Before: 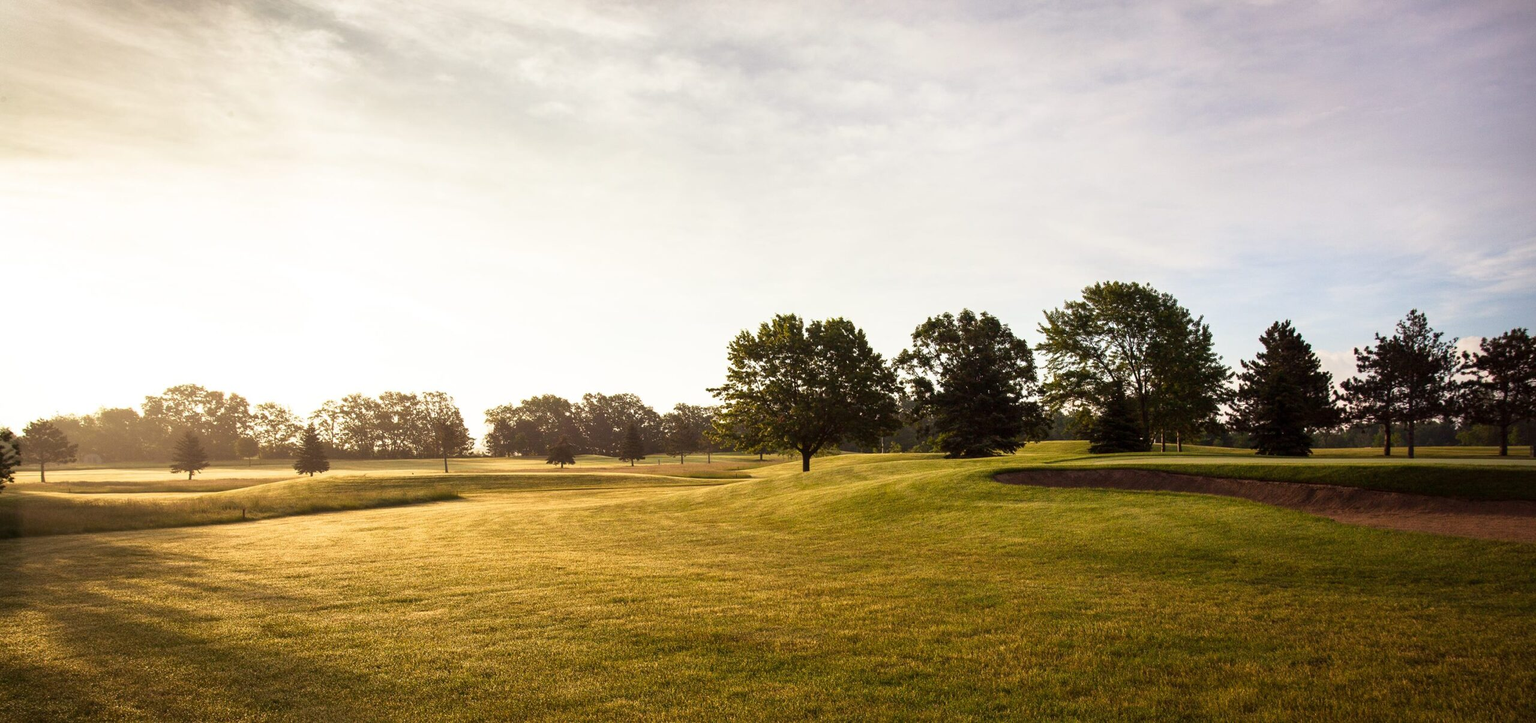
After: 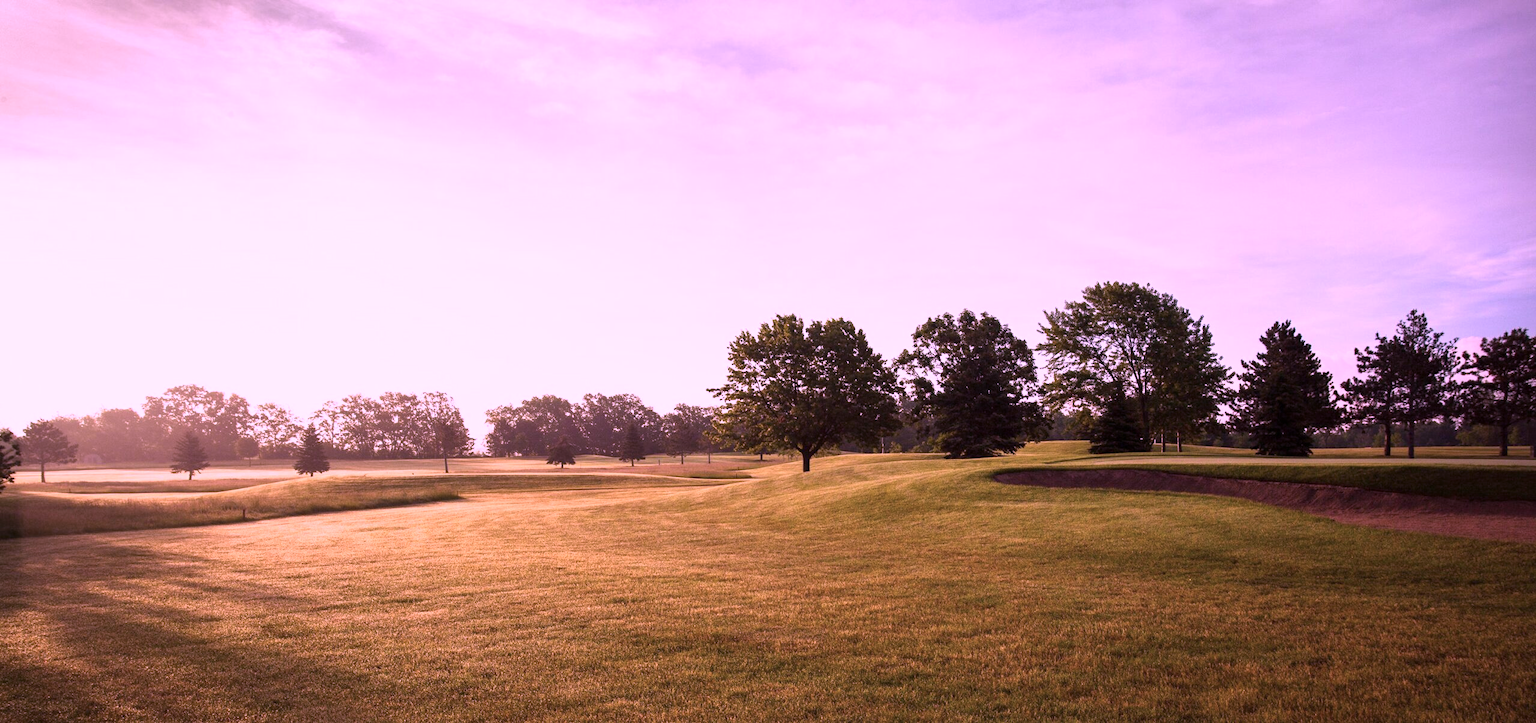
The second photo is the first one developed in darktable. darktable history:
color calibration: output R [1.107, -0.012, -0.003, 0], output B [0, 0, 1.308, 0], illuminant custom, x 0.363, y 0.385, temperature 4525.03 K
